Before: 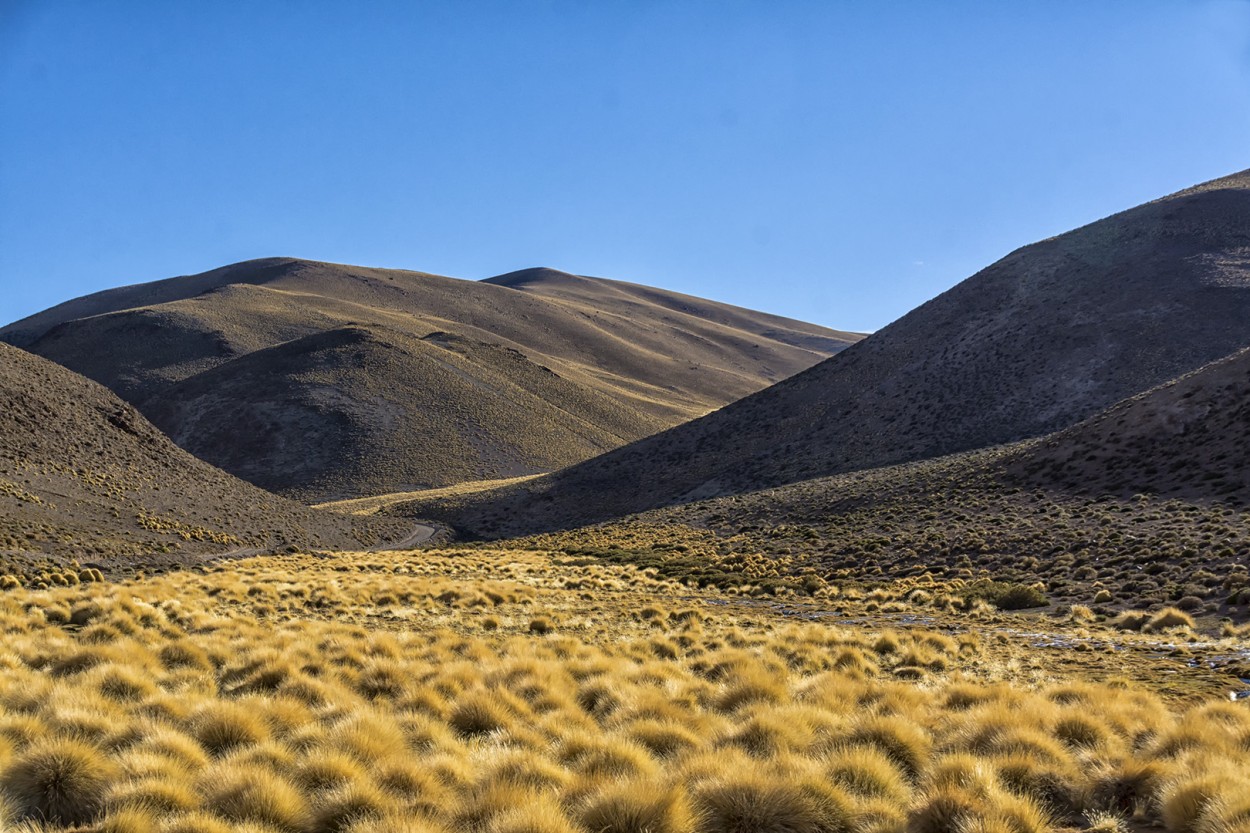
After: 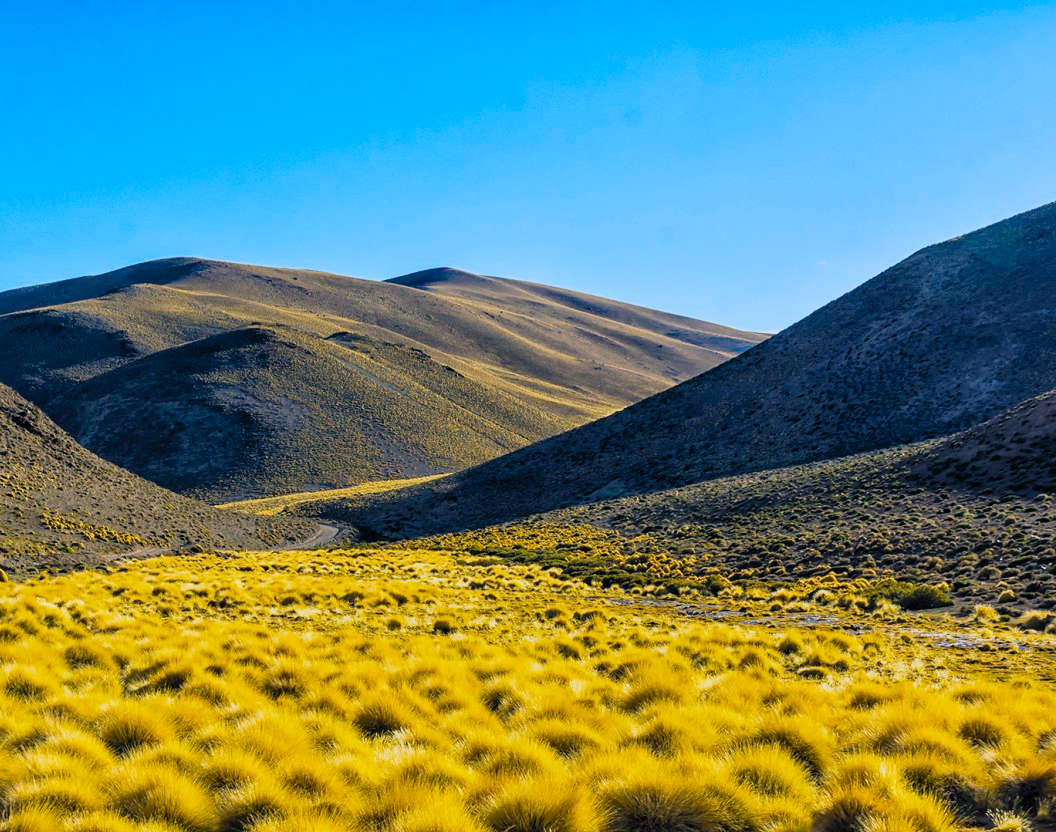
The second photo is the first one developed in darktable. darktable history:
contrast brightness saturation: contrast 0.199, brightness 0.17, saturation 0.223
filmic rgb: black relative exposure -7.65 EV, white relative exposure 4.56 EV, hardness 3.61, add noise in highlights 0.002, preserve chrominance no, color science v3 (2019), use custom middle-gray values true, iterations of high-quality reconstruction 0, contrast in highlights soft
crop: left 7.709%, right 7.8%
color balance rgb: shadows lift › chroma 2.82%, shadows lift › hue 190.8°, global offset › chroma 0.105%, global offset › hue 251.96°, linear chroma grading › global chroma 15.493%, perceptual saturation grading › global saturation 31.243%, global vibrance 15.412%
